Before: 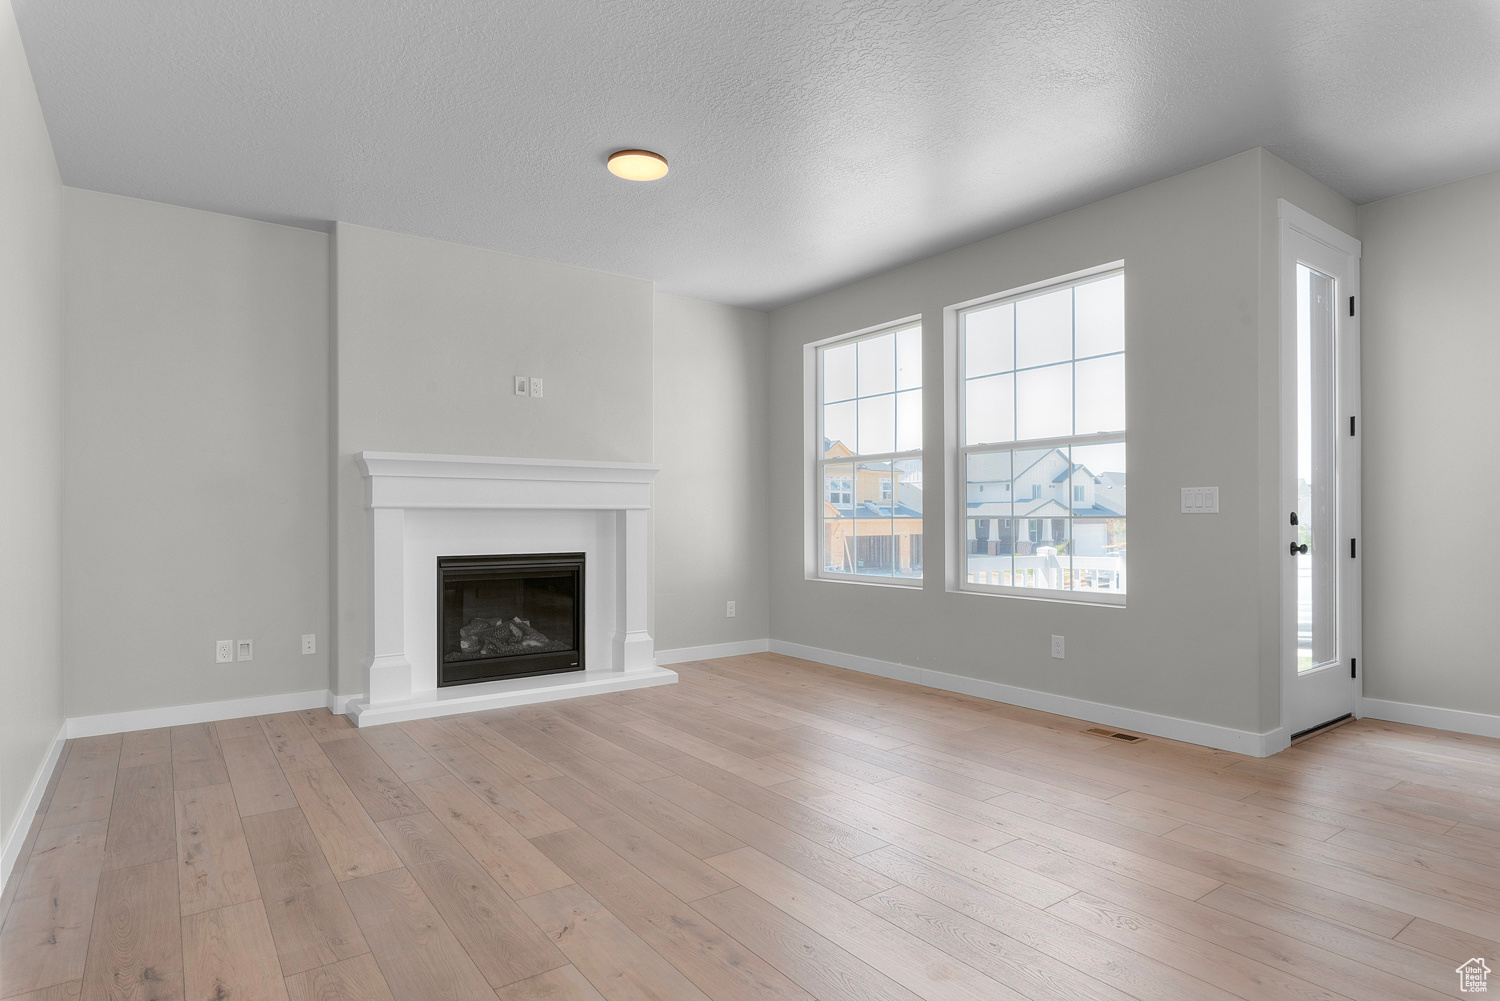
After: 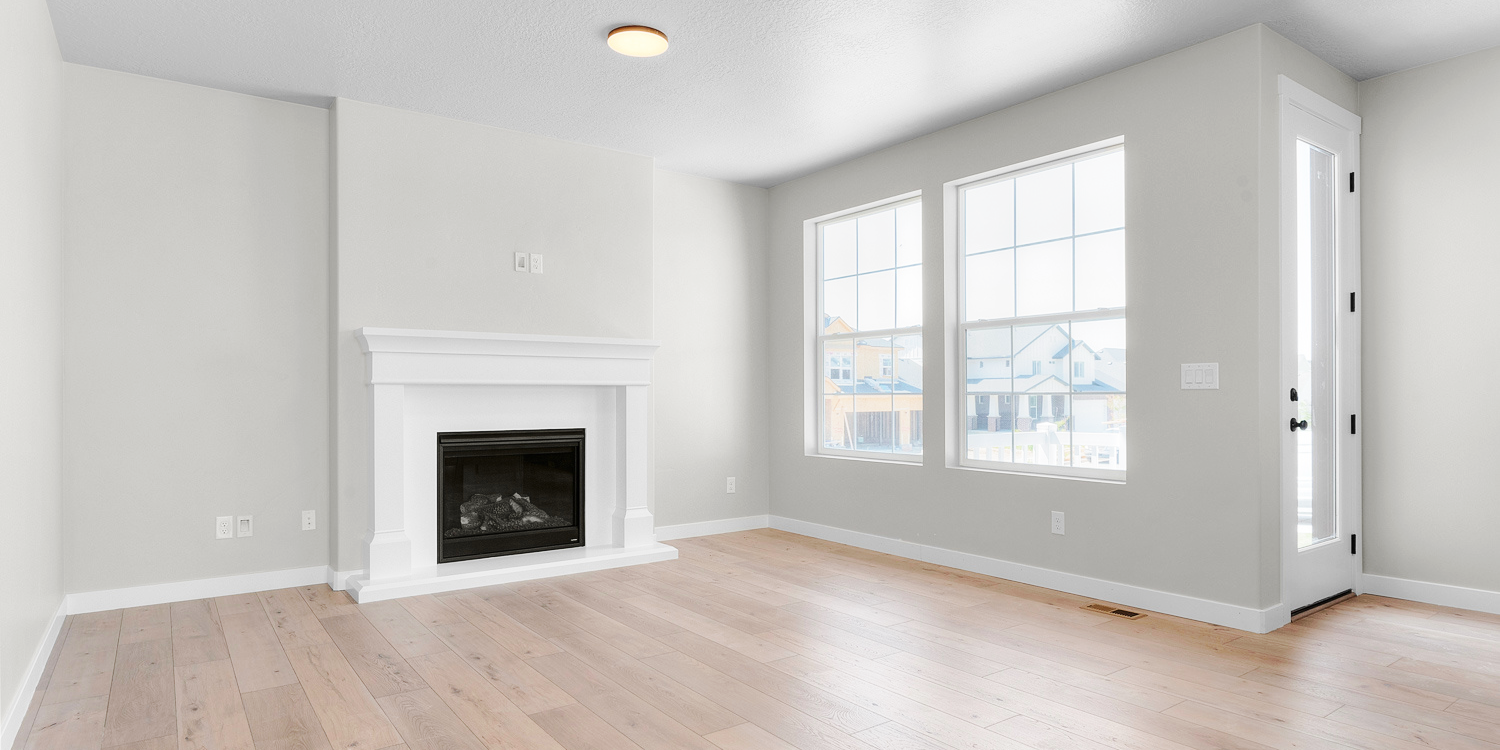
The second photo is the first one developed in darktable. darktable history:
base curve: curves: ch0 [(0, 0) (0.032, 0.025) (0.121, 0.166) (0.206, 0.329) (0.605, 0.79) (1, 1)], preserve colors none
crop and rotate: top 12.5%, bottom 12.5%
